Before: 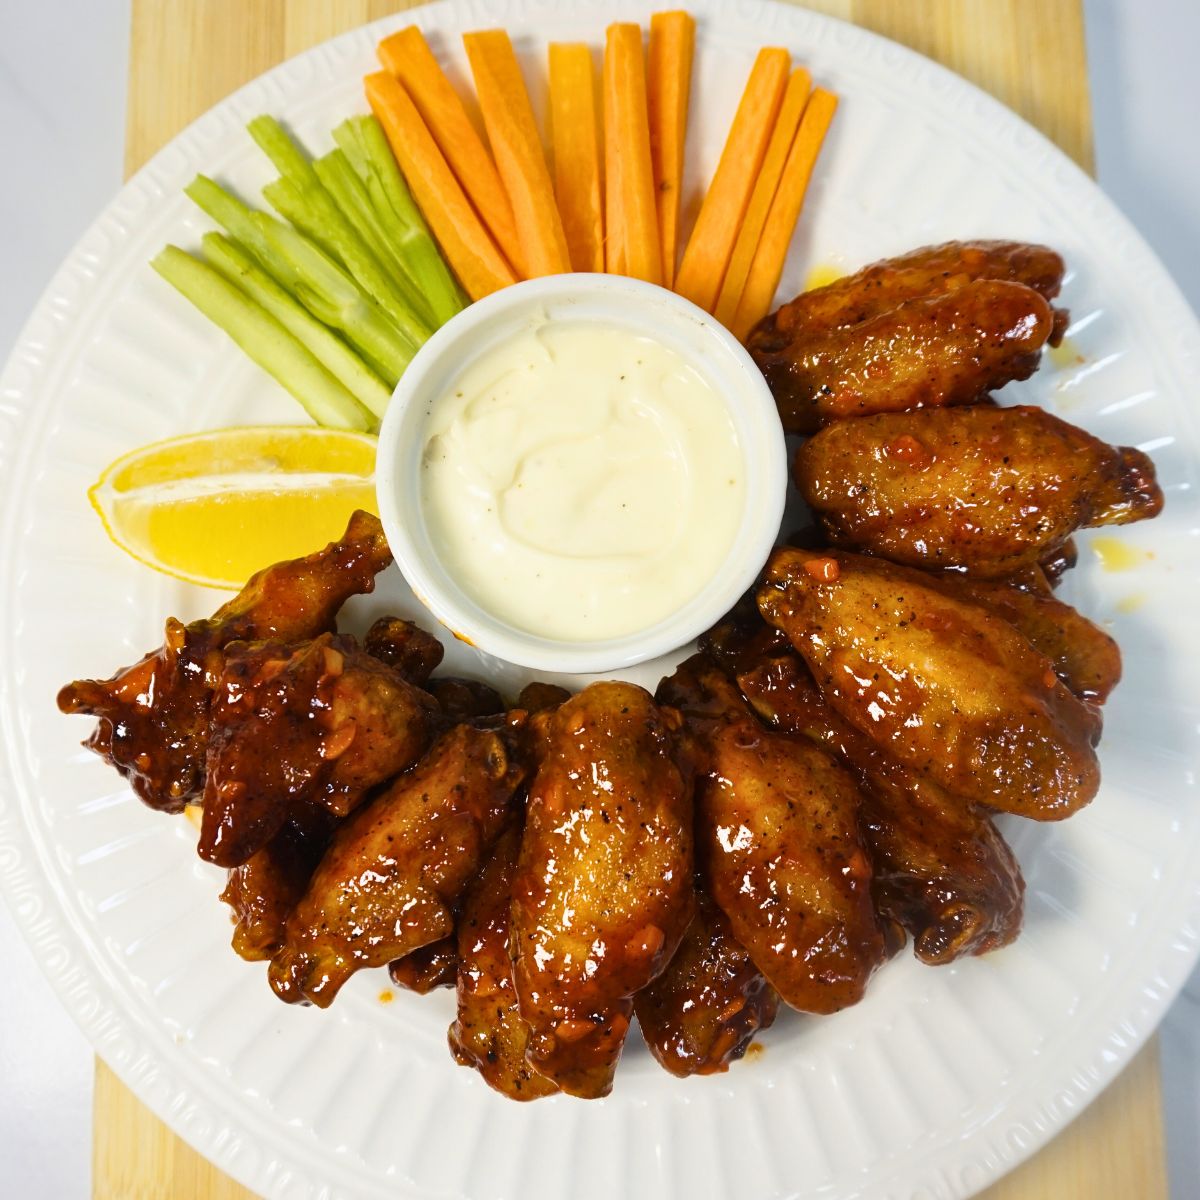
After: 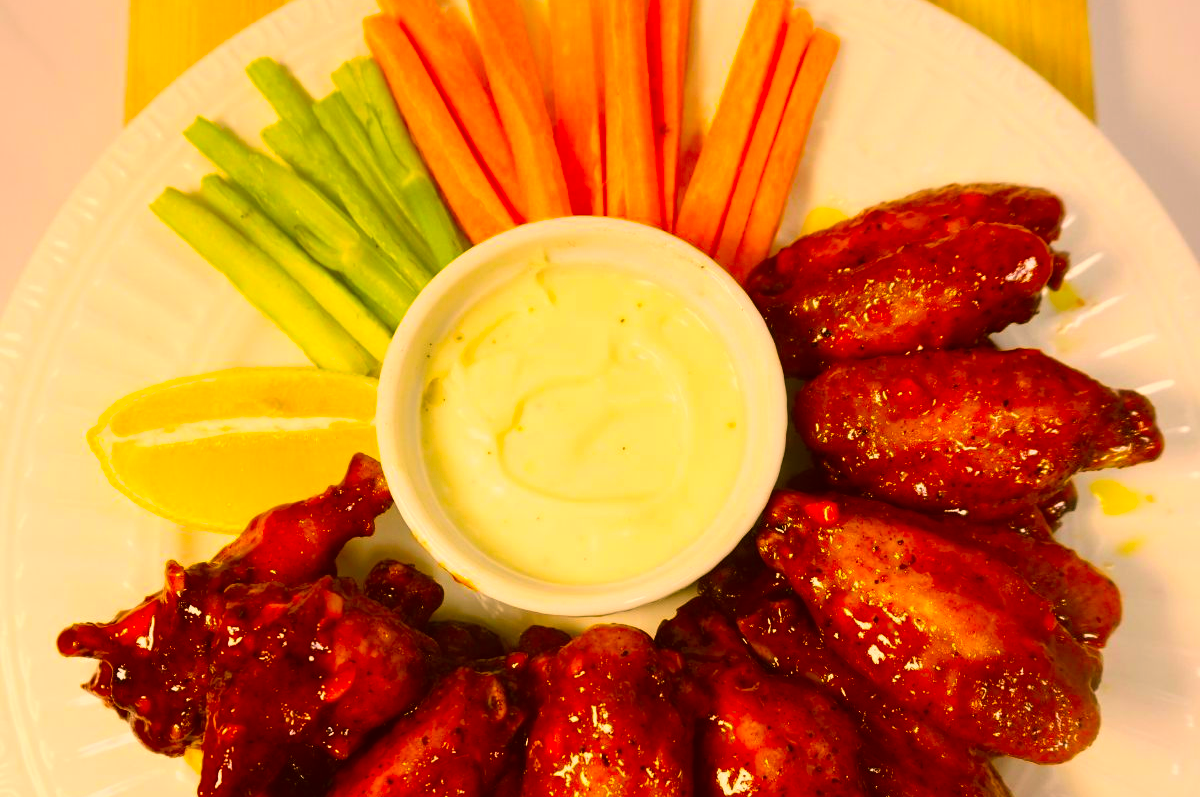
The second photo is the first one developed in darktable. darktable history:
crop and rotate: top 4.783%, bottom 28.799%
color correction: highlights a* 11.02, highlights b* 30.28, shadows a* 2.9, shadows b* 18.08, saturation 1.74
color calibration: illuminant as shot in camera, x 0.358, y 0.373, temperature 4628.91 K
